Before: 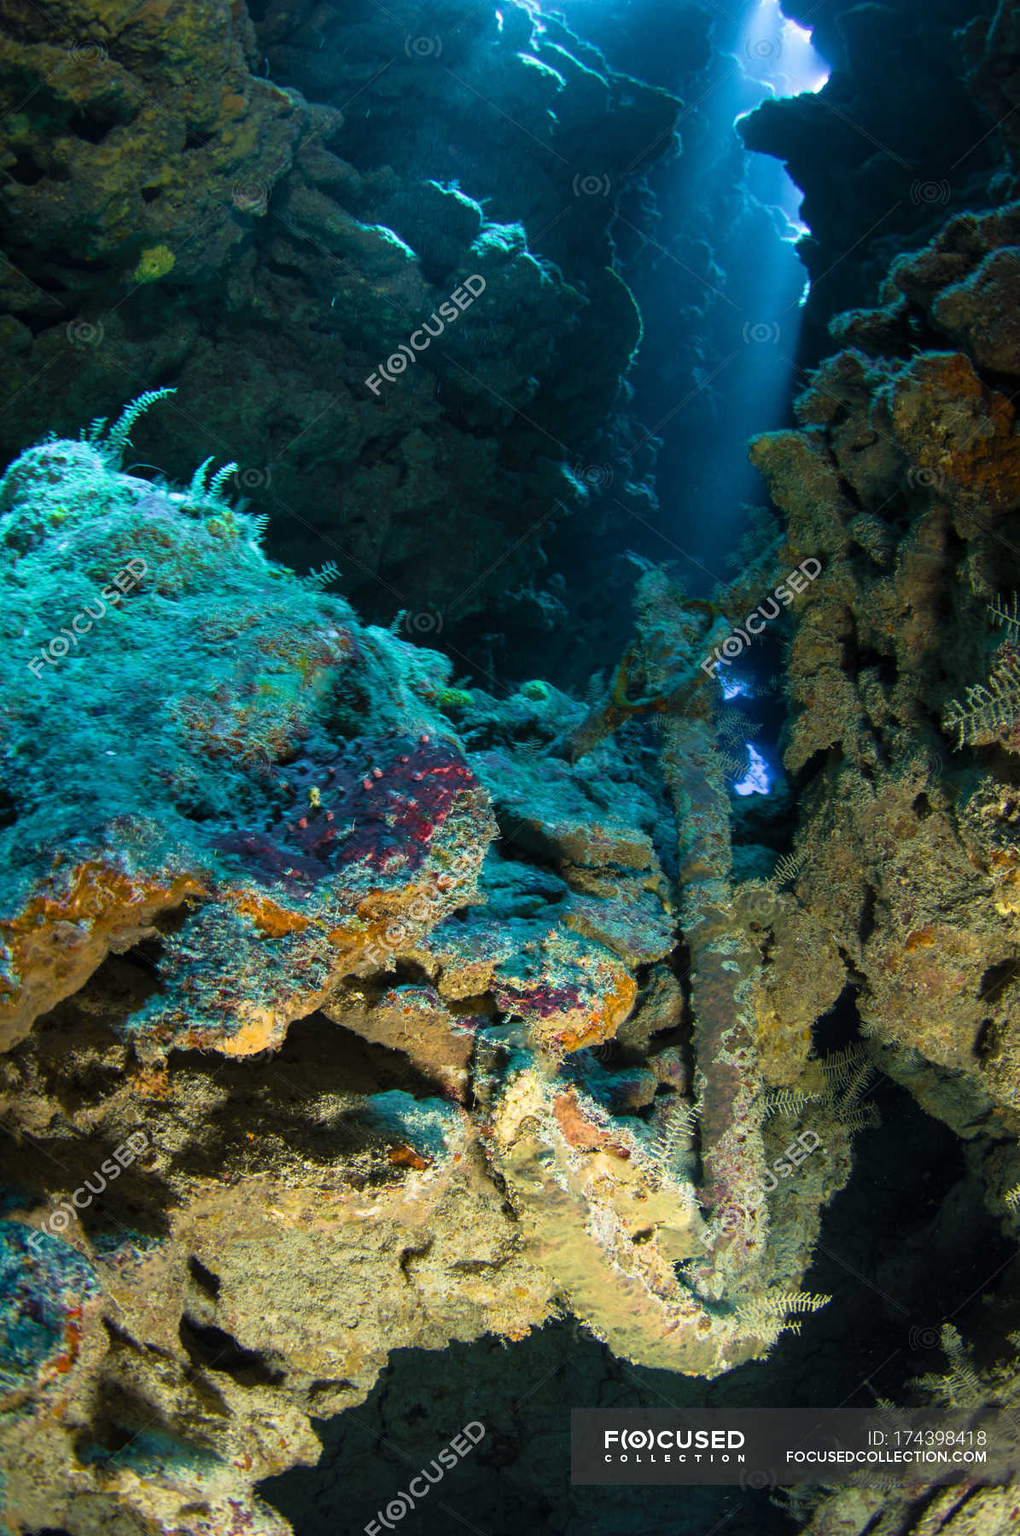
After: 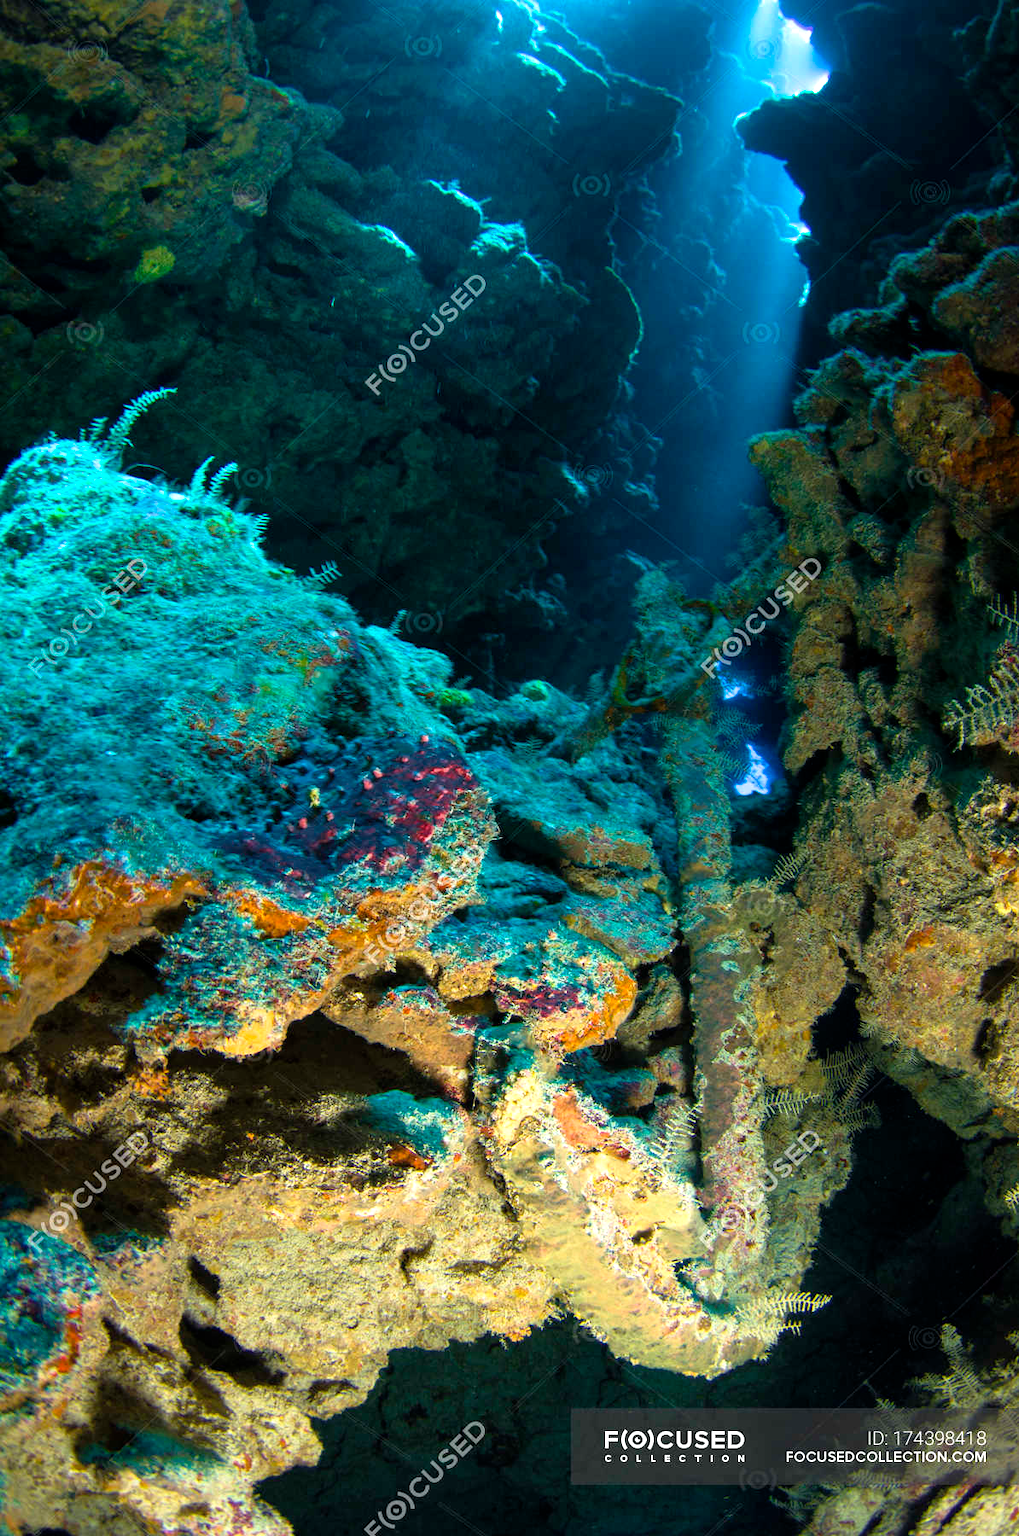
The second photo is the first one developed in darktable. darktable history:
exposure: exposure 0.364 EV, compensate exposure bias true, compensate highlight preservation false
